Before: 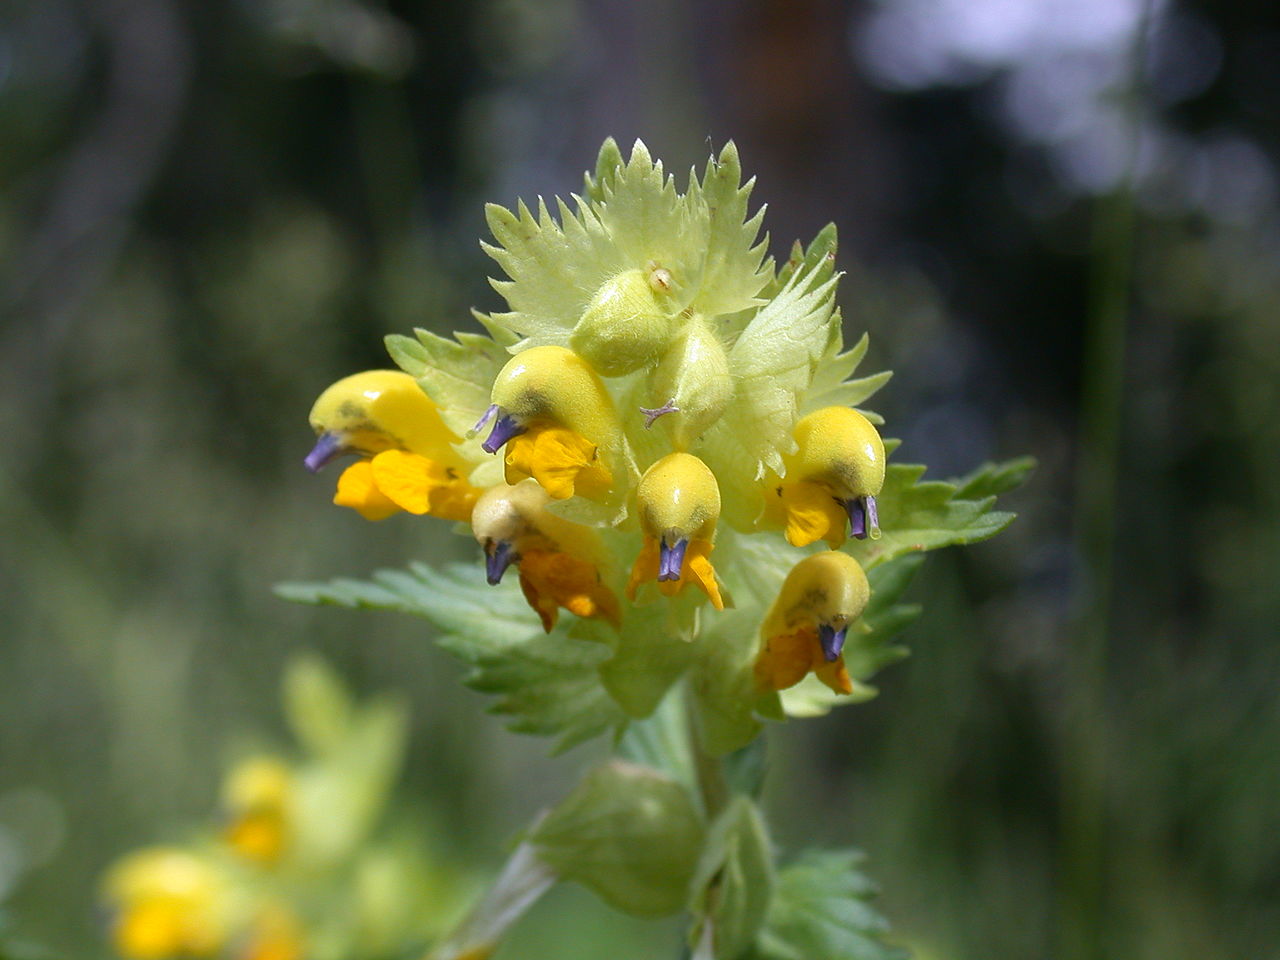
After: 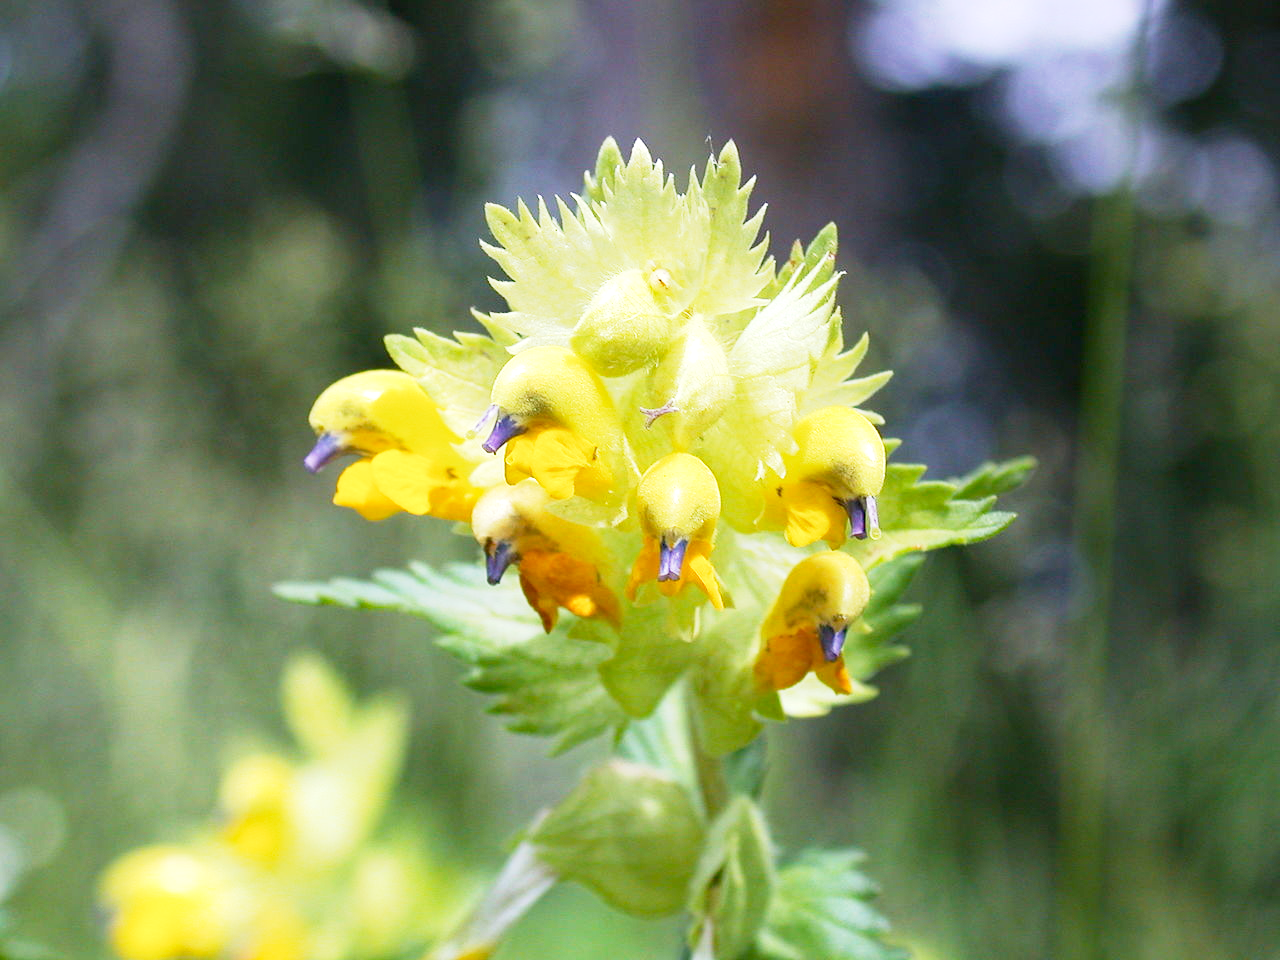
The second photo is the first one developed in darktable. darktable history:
exposure: exposure 0.999 EV, compensate highlight preservation false
haze removal: compatibility mode true, adaptive false
base curve: curves: ch0 [(0, 0) (0.088, 0.125) (0.176, 0.251) (0.354, 0.501) (0.613, 0.749) (1, 0.877)], preserve colors none
